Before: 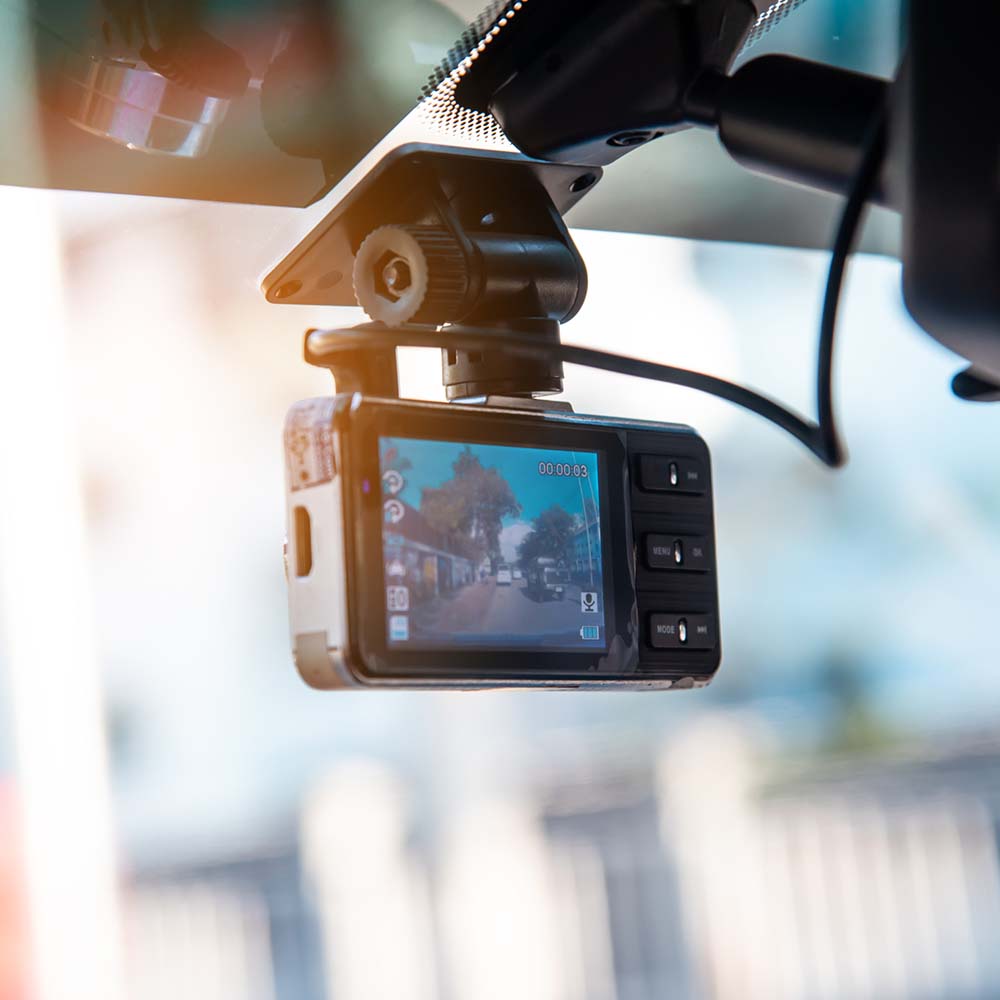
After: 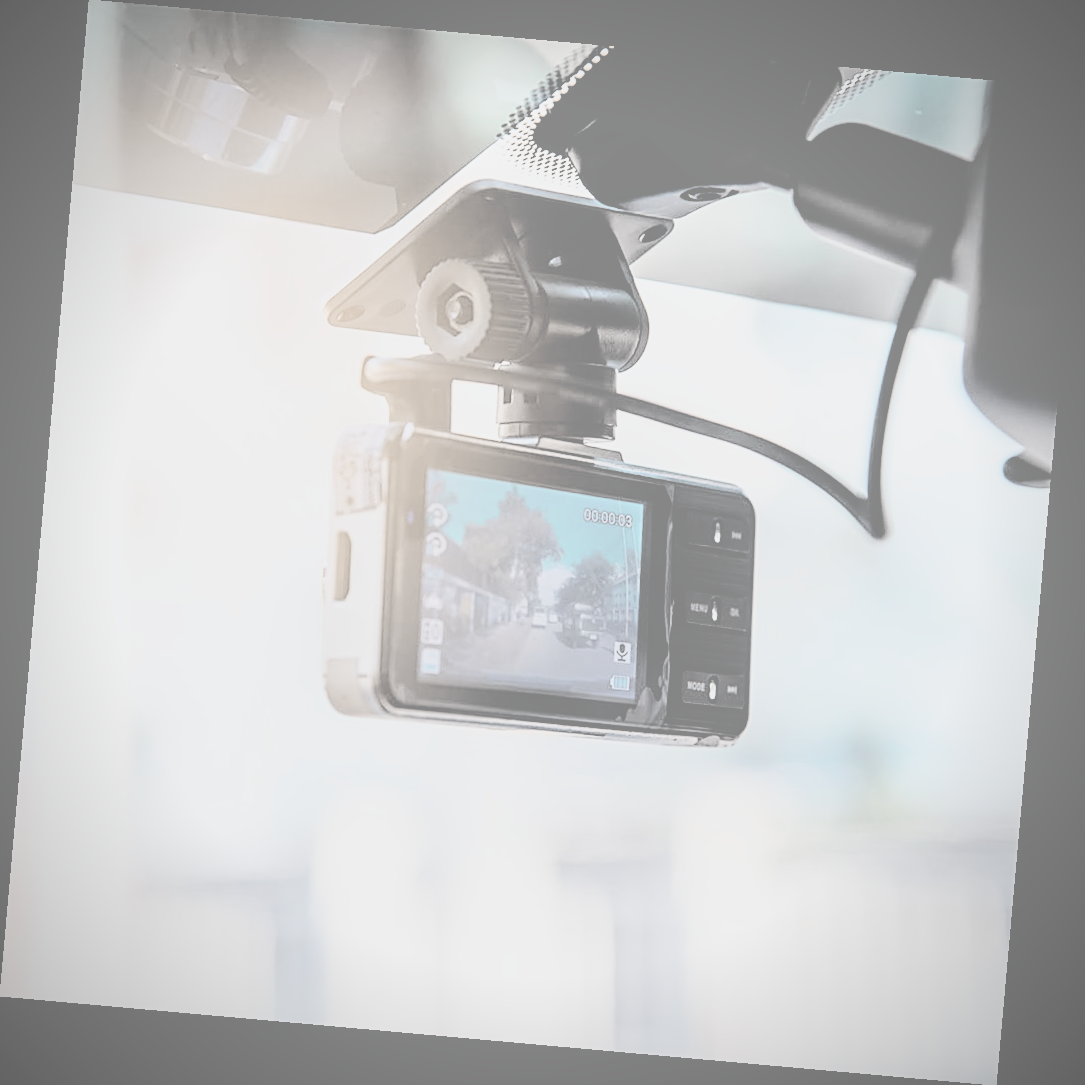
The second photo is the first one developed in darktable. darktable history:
rotate and perspective: rotation 5.12°, automatic cropping off
vignetting: fall-off radius 60.65%
filmic rgb: black relative exposure -5 EV, hardness 2.88, contrast 1.3, highlights saturation mix -10%
sharpen: amount 0.478
exposure: compensate highlight preservation false
contrast brightness saturation: contrast -0.32, brightness 0.75, saturation -0.78
local contrast: on, module defaults
tone curve: curves: ch0 [(0, 0.037) (0.045, 0.055) (0.155, 0.138) (0.29, 0.325) (0.428, 0.513) (0.604, 0.71) (0.824, 0.882) (1, 0.965)]; ch1 [(0, 0) (0.339, 0.334) (0.445, 0.419) (0.476, 0.454) (0.498, 0.498) (0.53, 0.515) (0.557, 0.556) (0.609, 0.649) (0.716, 0.746) (1, 1)]; ch2 [(0, 0) (0.327, 0.318) (0.417, 0.426) (0.46, 0.453) (0.502, 0.5) (0.526, 0.52) (0.554, 0.541) (0.626, 0.65) (0.749, 0.746) (1, 1)], color space Lab, independent channels, preserve colors none
